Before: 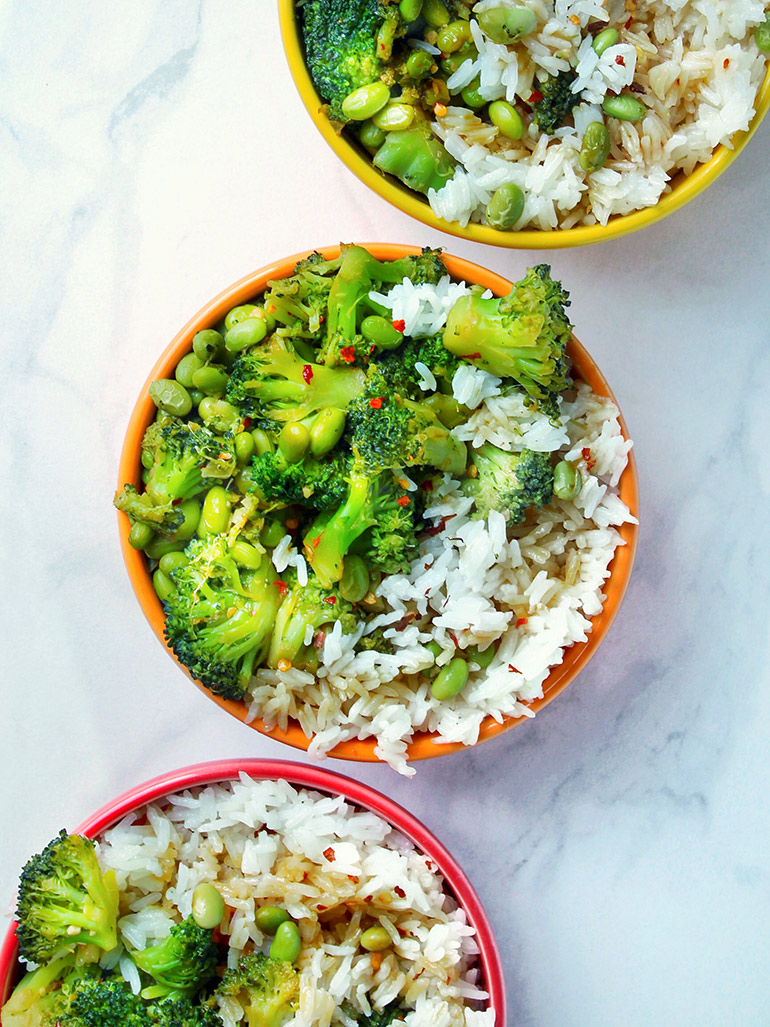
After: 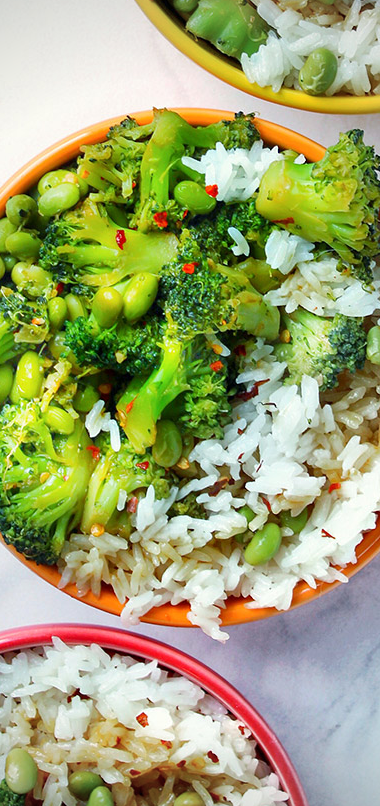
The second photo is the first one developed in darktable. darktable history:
vignetting: on, module defaults
crop and rotate: angle 0.02°, left 24.353%, top 13.219%, right 26.156%, bottom 8.224%
